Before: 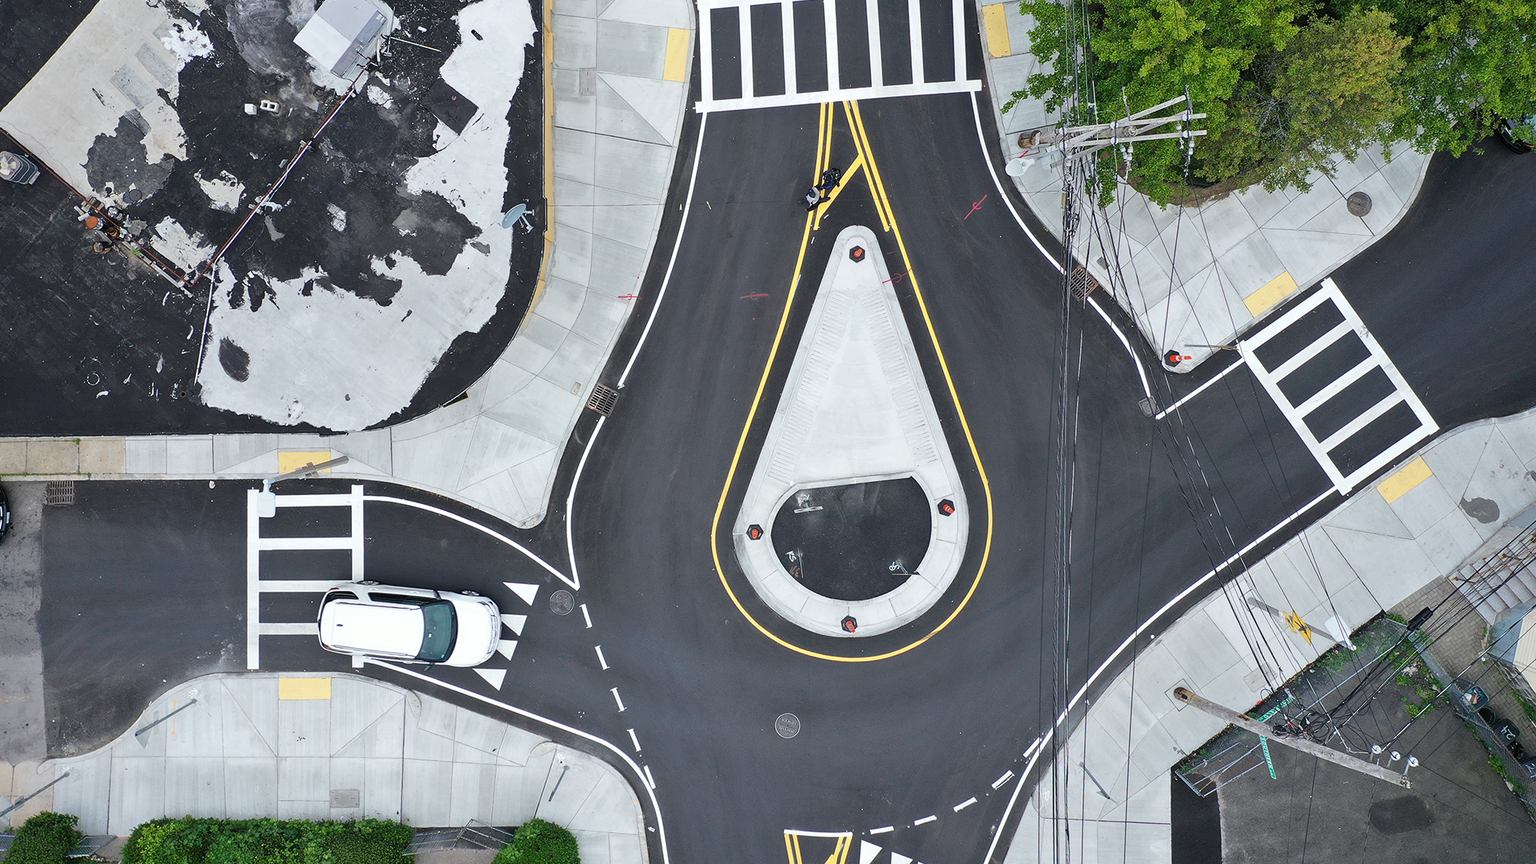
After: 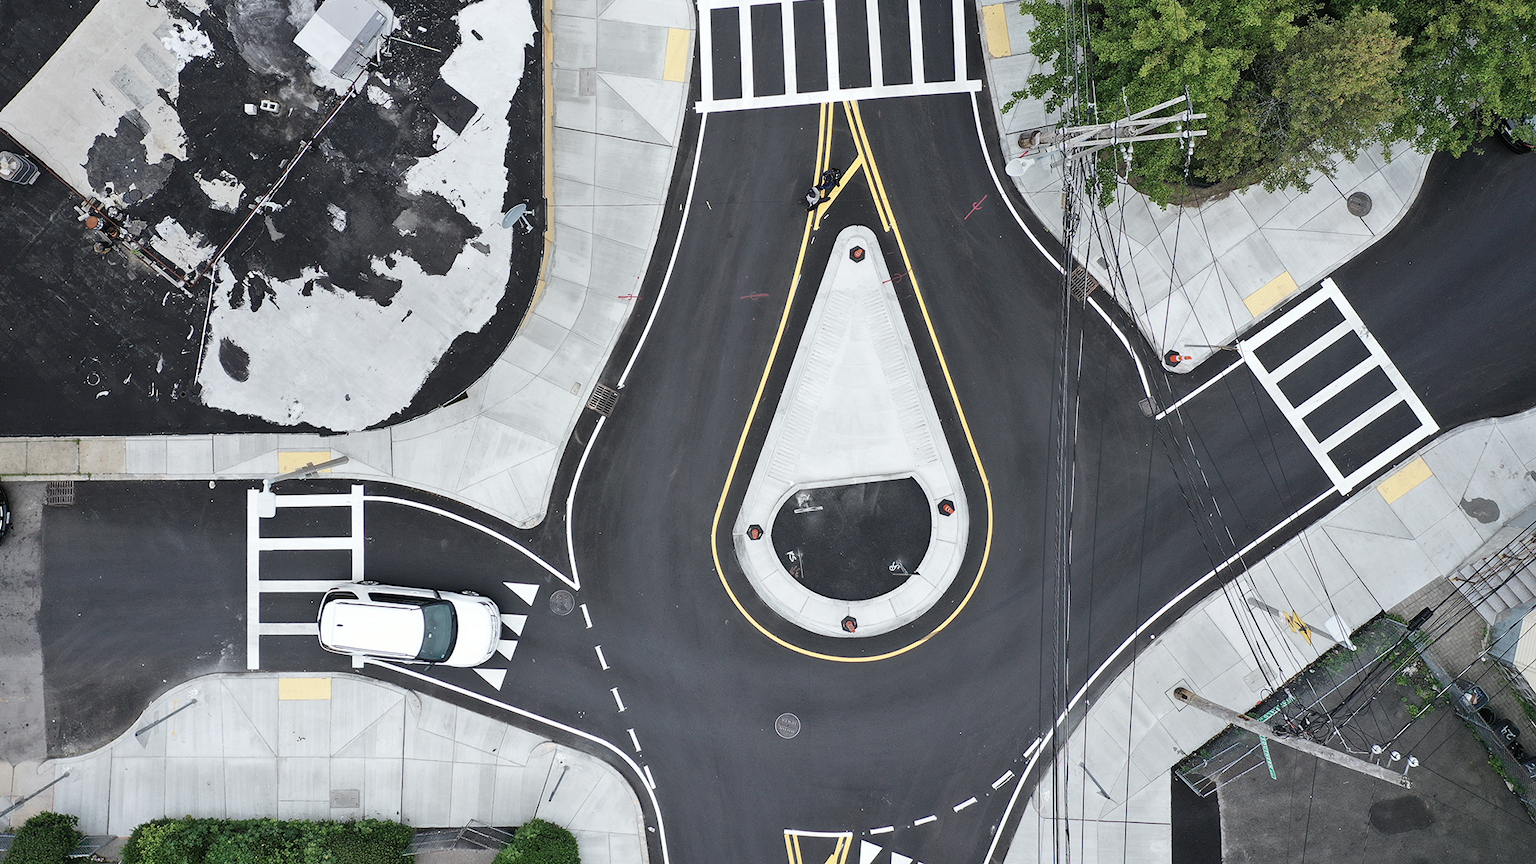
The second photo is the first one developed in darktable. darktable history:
contrast brightness saturation: contrast 0.1, saturation -0.3
